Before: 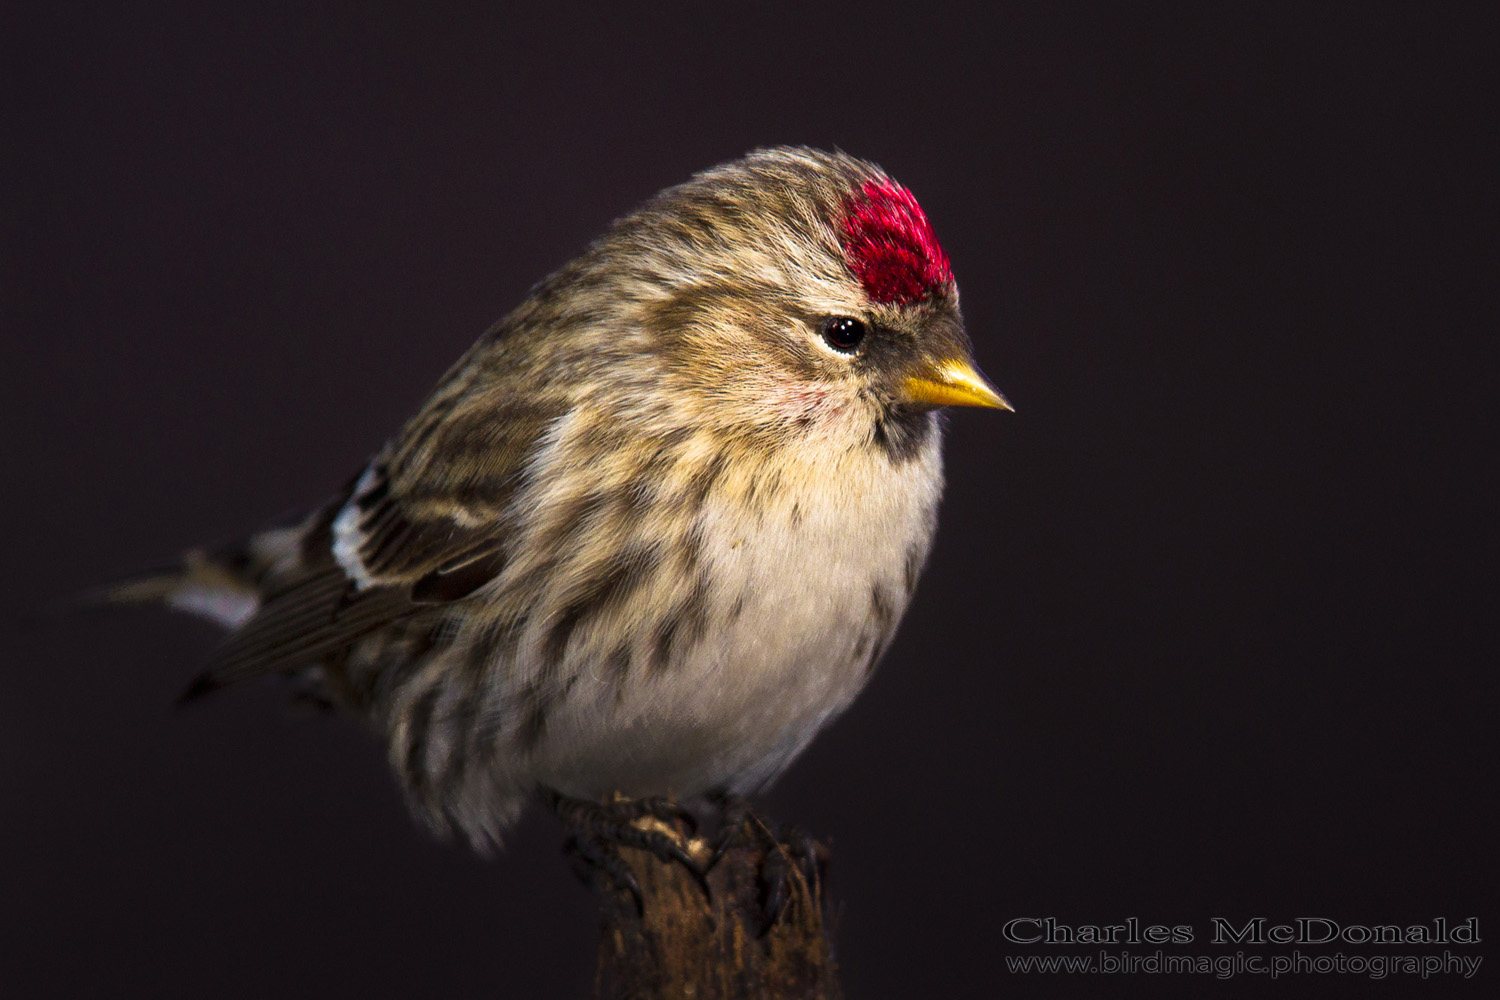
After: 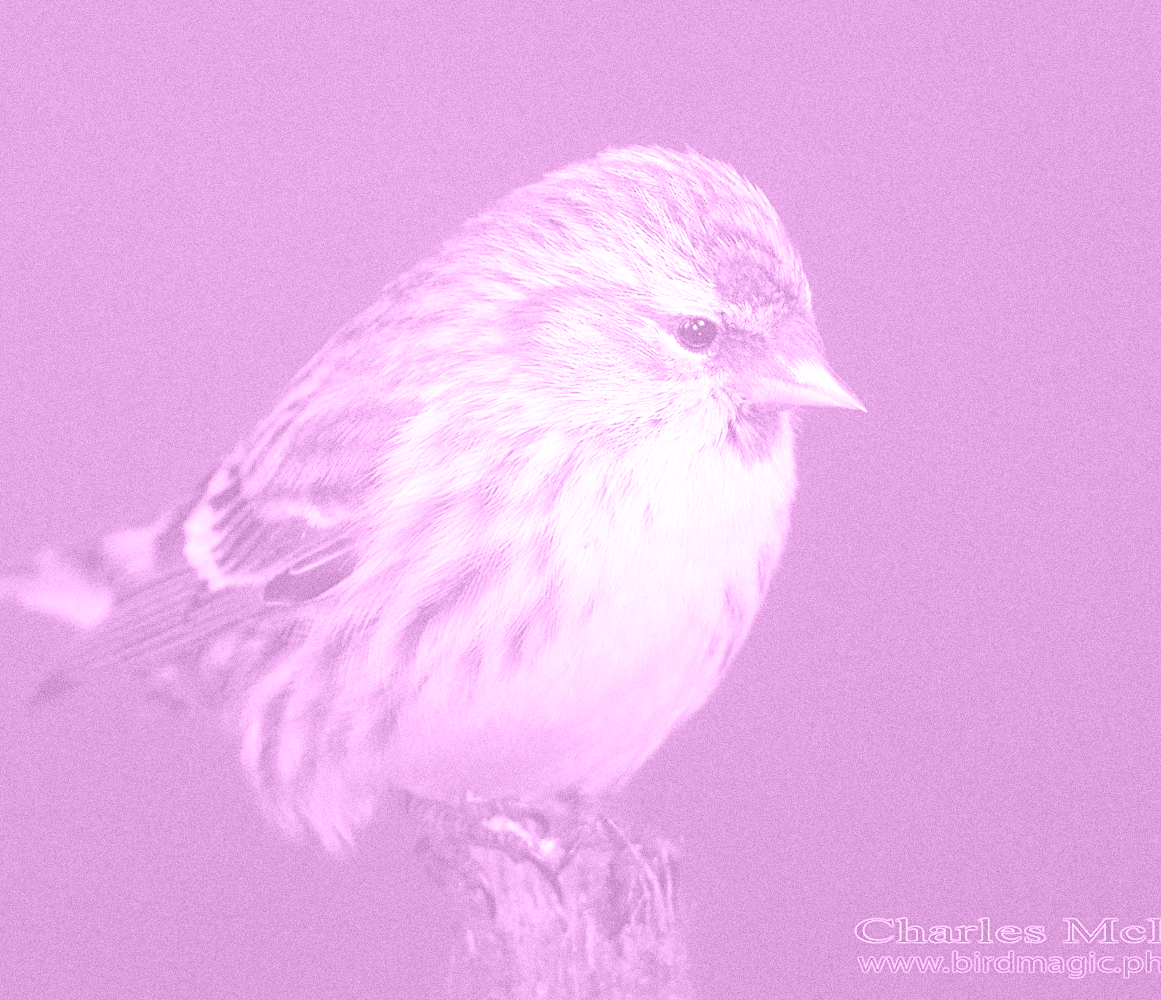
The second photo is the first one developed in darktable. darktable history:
exposure: black level correction 0, exposure 1.6 EV, compensate exposure bias true, compensate highlight preservation false
contrast brightness saturation: contrast 0.07, brightness 0.18, saturation 0.4
crop: left 9.88%, right 12.664%
sharpen: on, module defaults
grain: coarseness 0.09 ISO, strength 40%
color balance rgb: global vibrance 6.81%, saturation formula JzAzBz (2021)
colorize: hue 331.2°, saturation 75%, source mix 30.28%, lightness 70.52%, version 1
